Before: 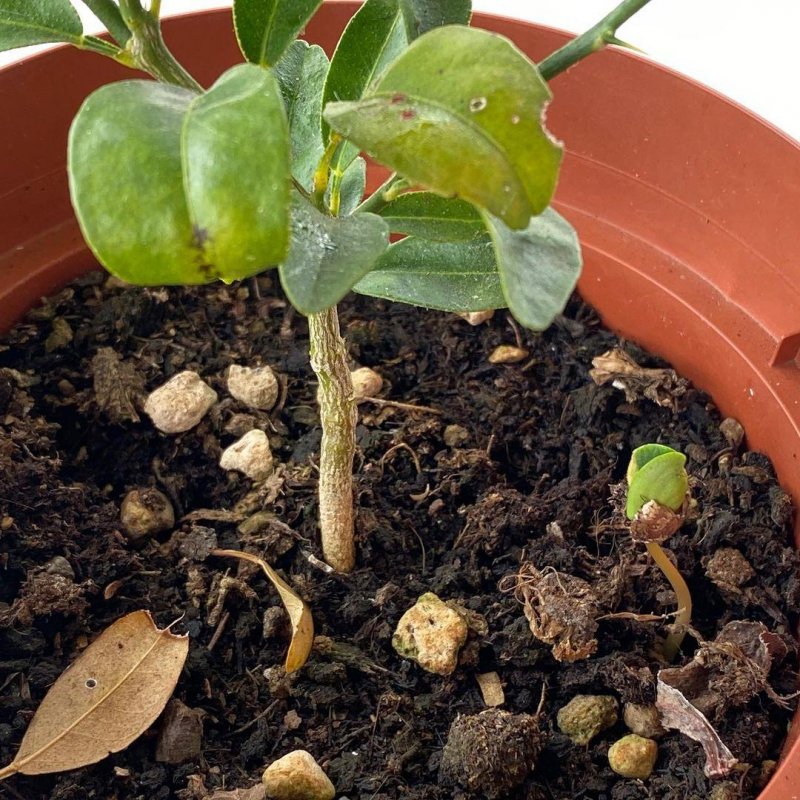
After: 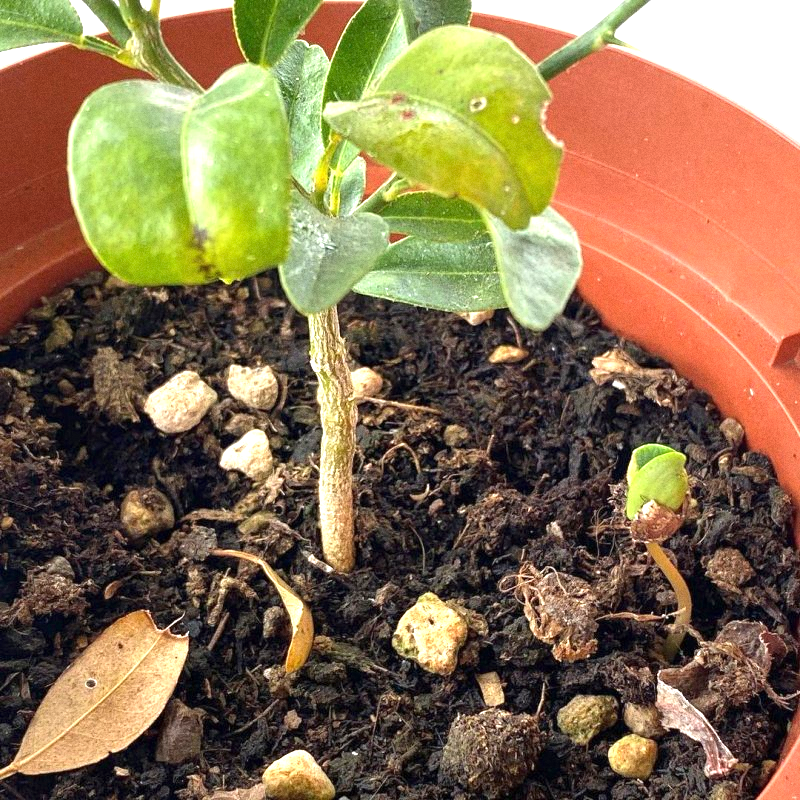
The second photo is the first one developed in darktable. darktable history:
exposure: exposure 1 EV, compensate highlight preservation false
grain: coarseness 0.09 ISO
